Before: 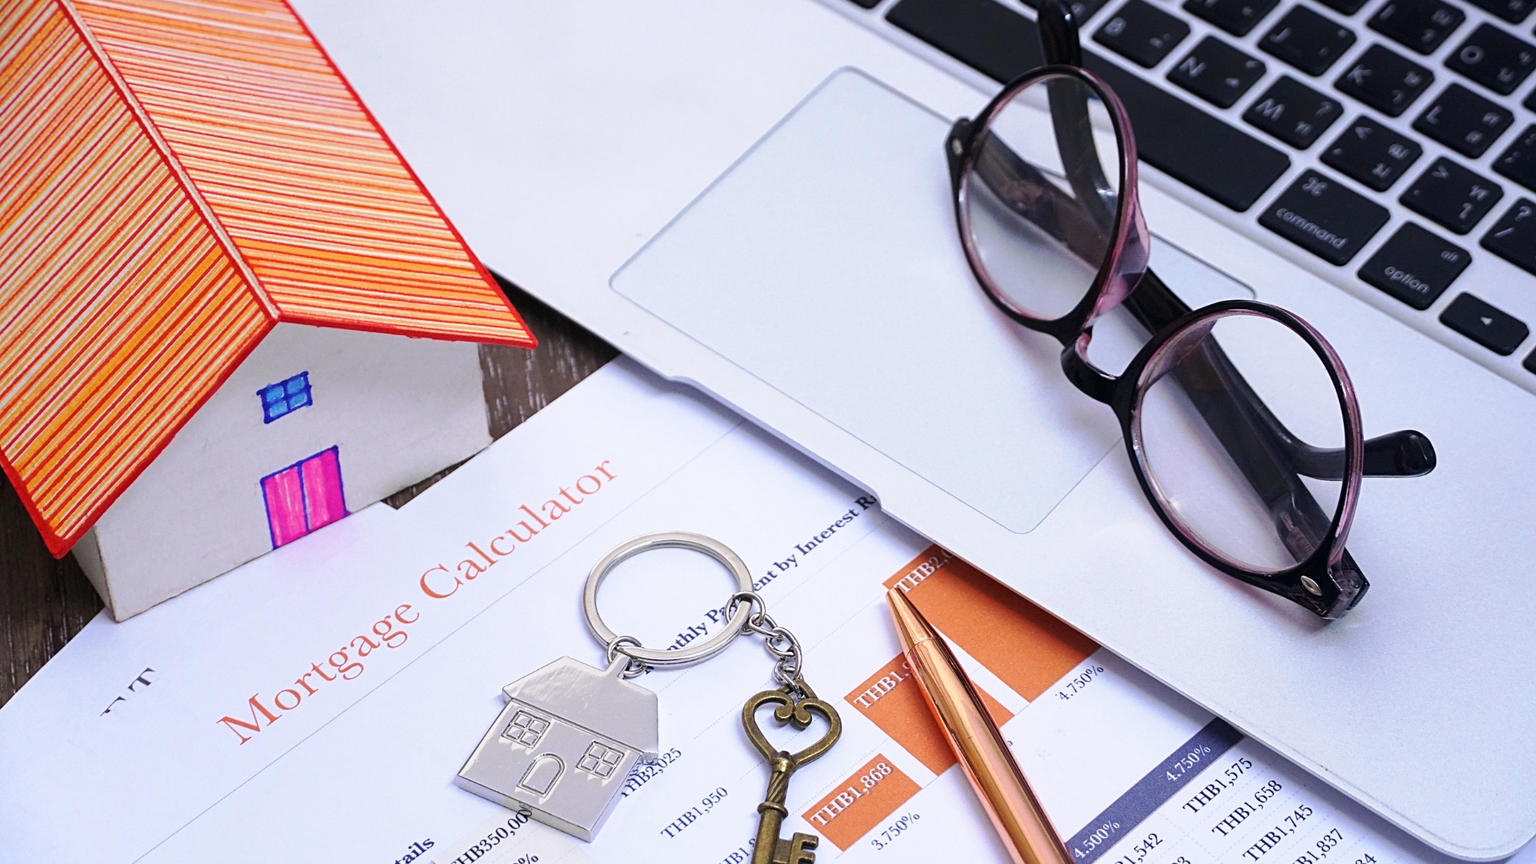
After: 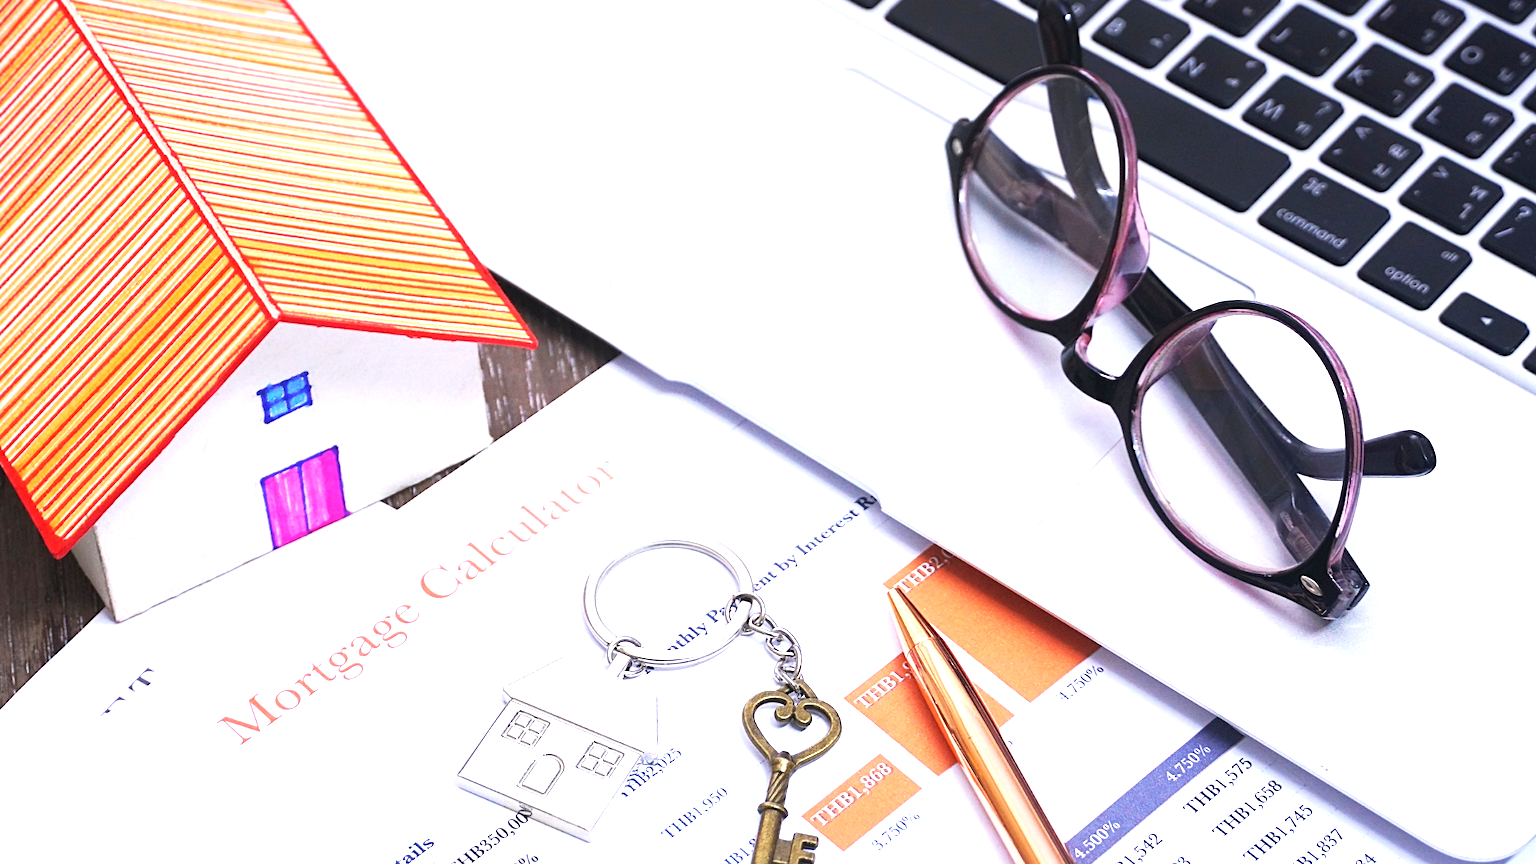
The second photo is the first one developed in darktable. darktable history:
exposure: black level correction -0.002, exposure 1.108 EV, compensate highlight preservation false
